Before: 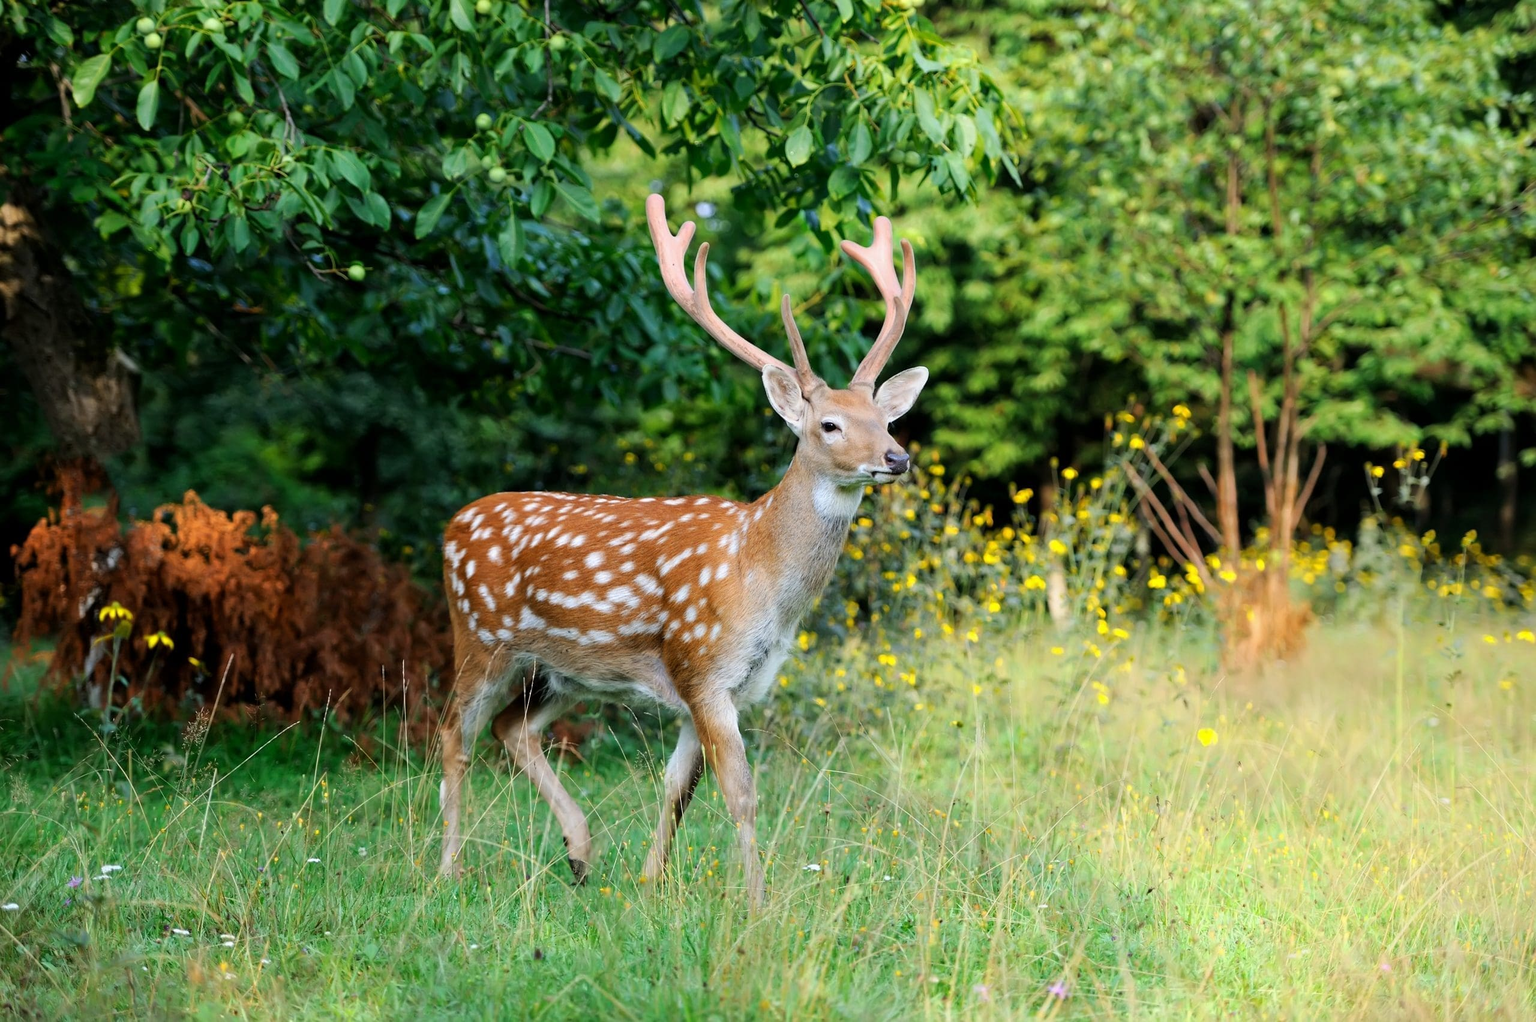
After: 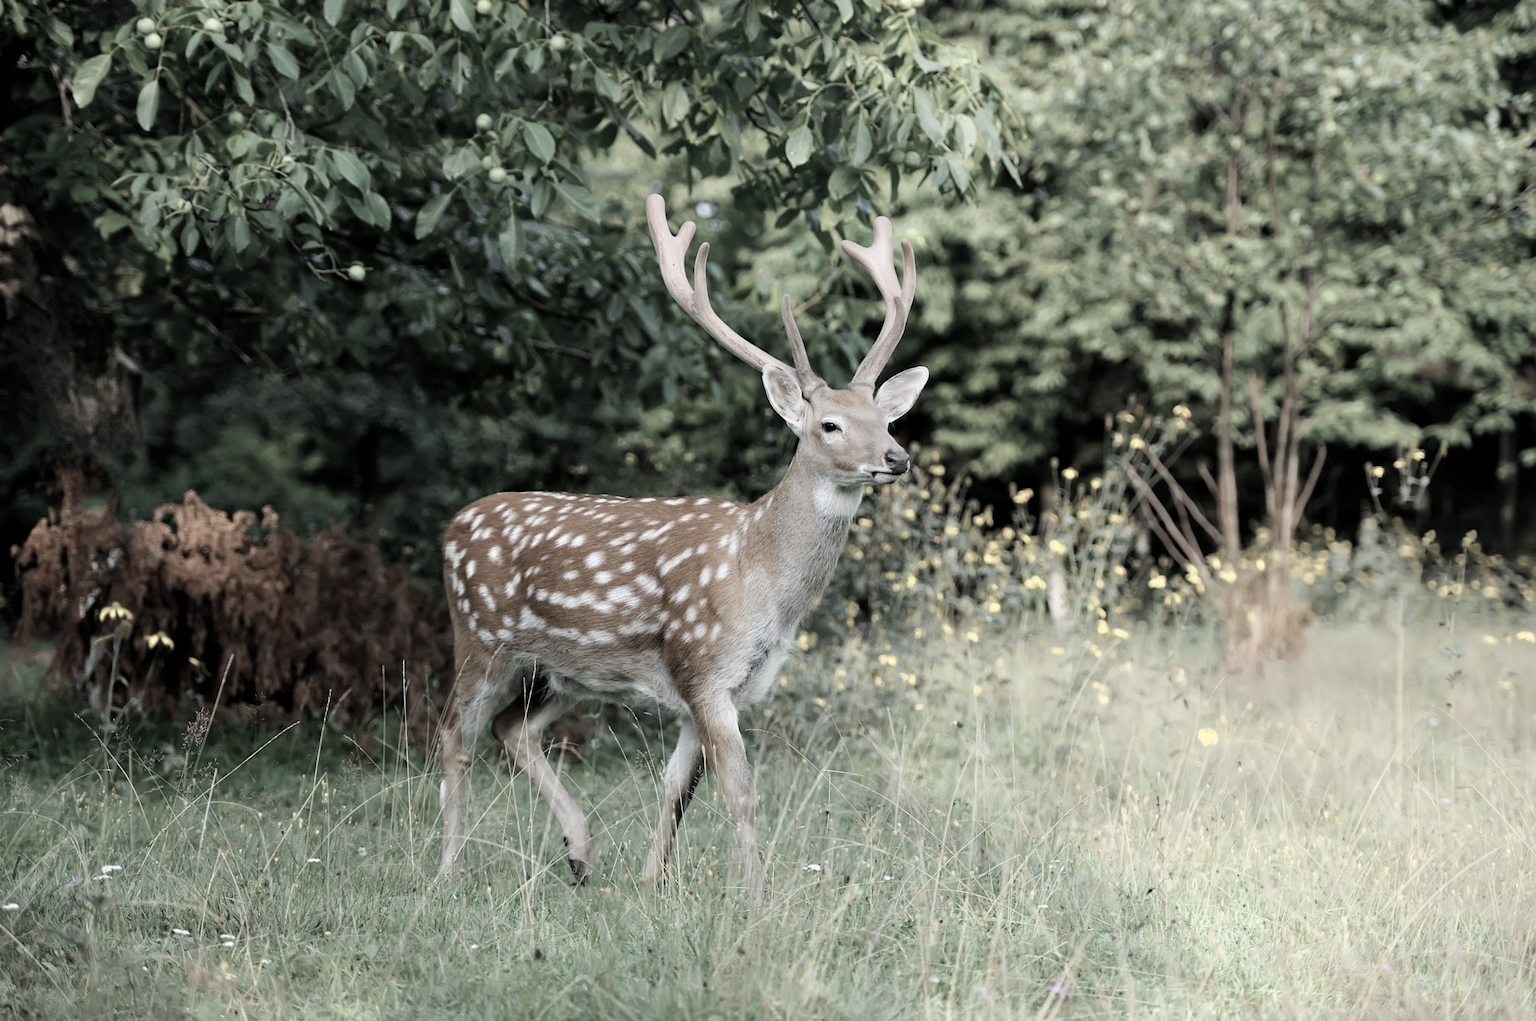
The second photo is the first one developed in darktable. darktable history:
color correction: highlights b* 0.015, saturation 0.255
